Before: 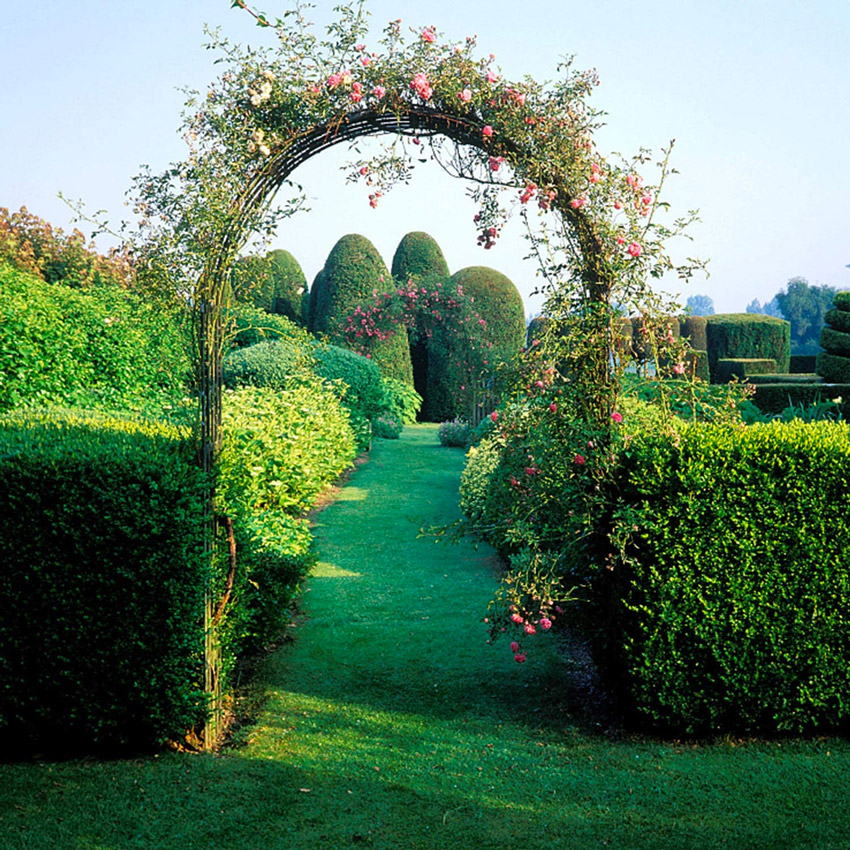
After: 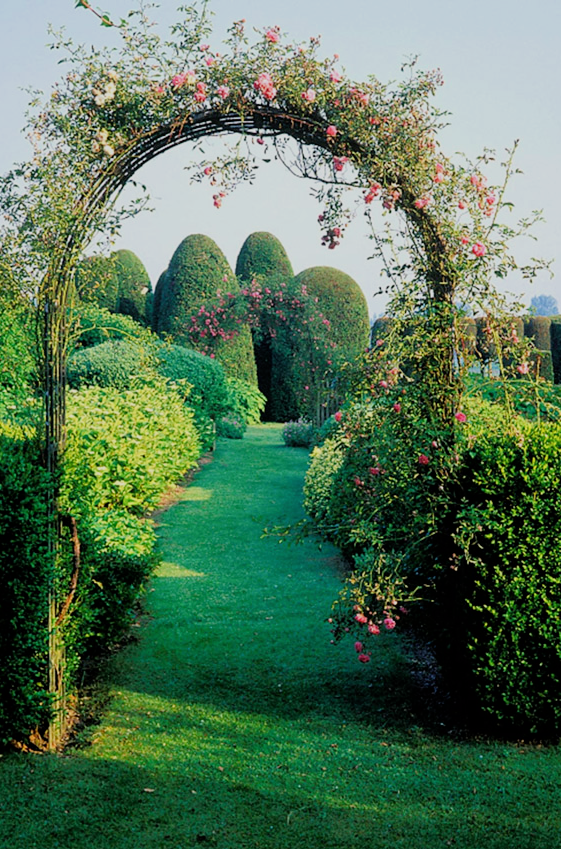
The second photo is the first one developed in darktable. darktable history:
crop and rotate: left 18.442%, right 15.508%
filmic rgb: hardness 4.17, contrast 0.921
